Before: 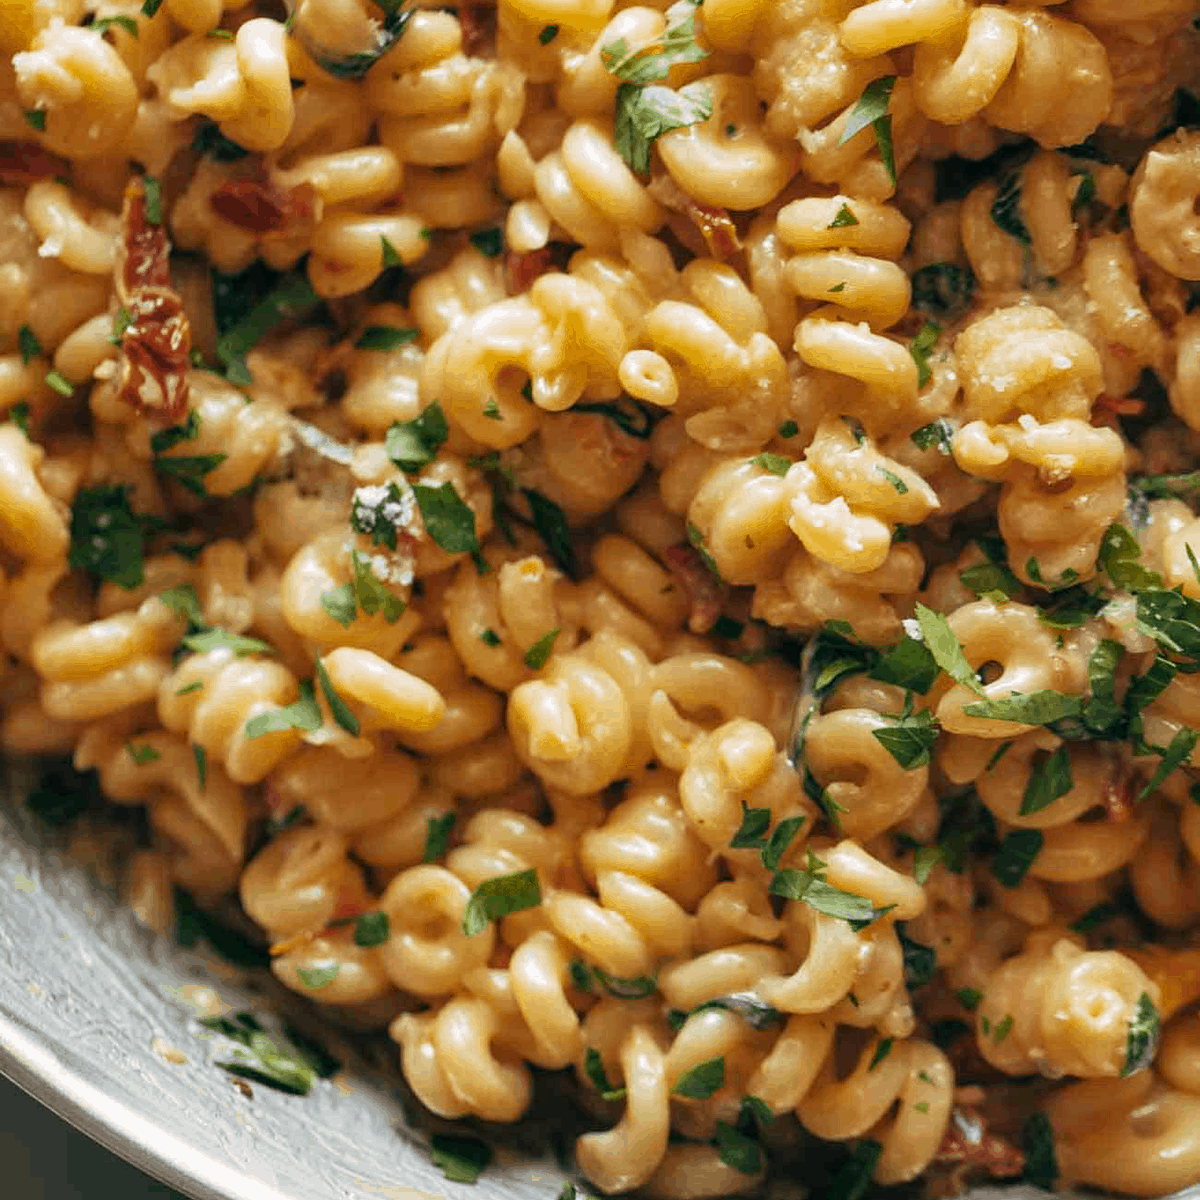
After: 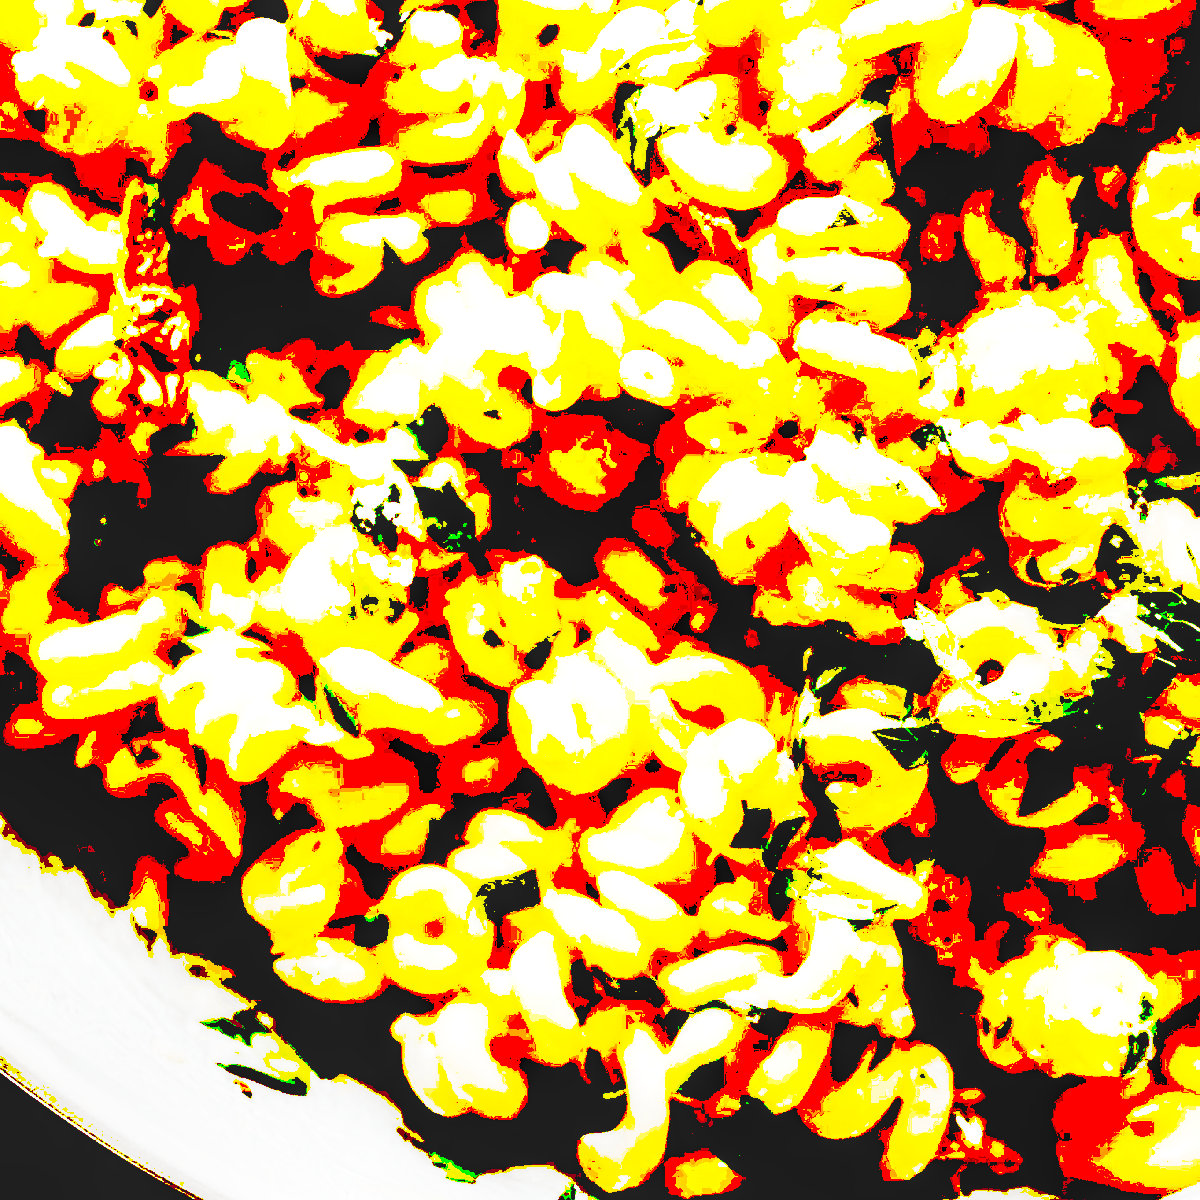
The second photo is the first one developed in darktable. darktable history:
exposure: black level correction 0.1, exposure 3 EV, compensate highlight preservation false
local contrast: on, module defaults
base curve: curves: ch0 [(0, 0.003) (0.001, 0.002) (0.006, 0.004) (0.02, 0.022) (0.048, 0.086) (0.094, 0.234) (0.162, 0.431) (0.258, 0.629) (0.385, 0.8) (0.548, 0.918) (0.751, 0.988) (1, 1)], preserve colors none
